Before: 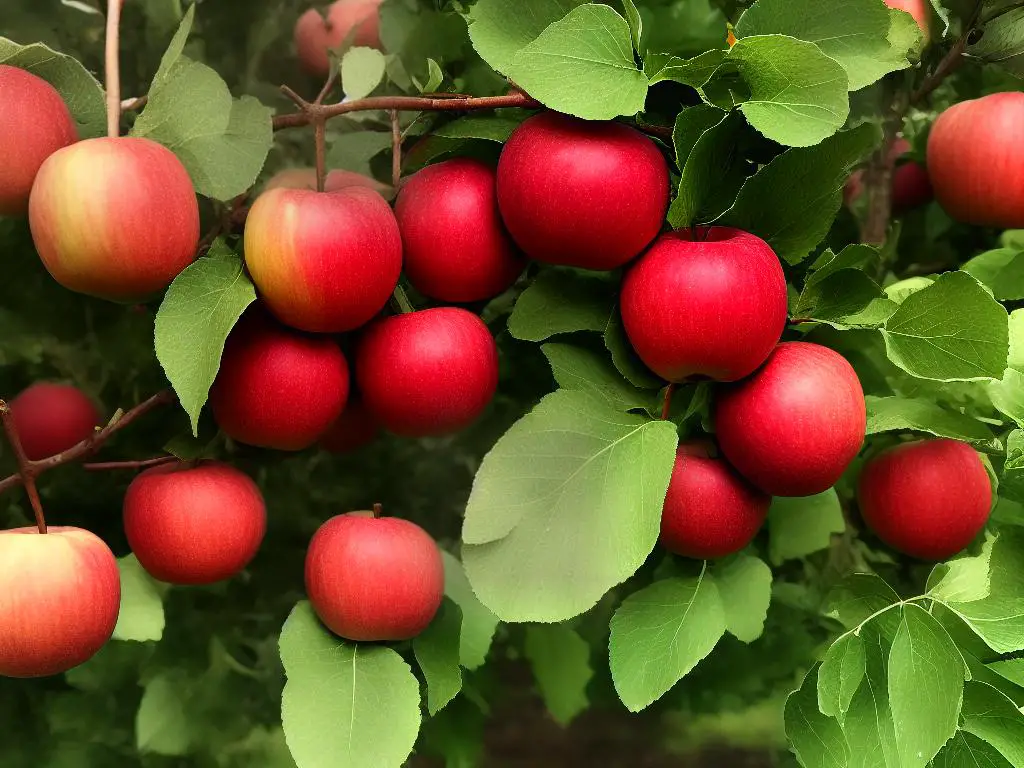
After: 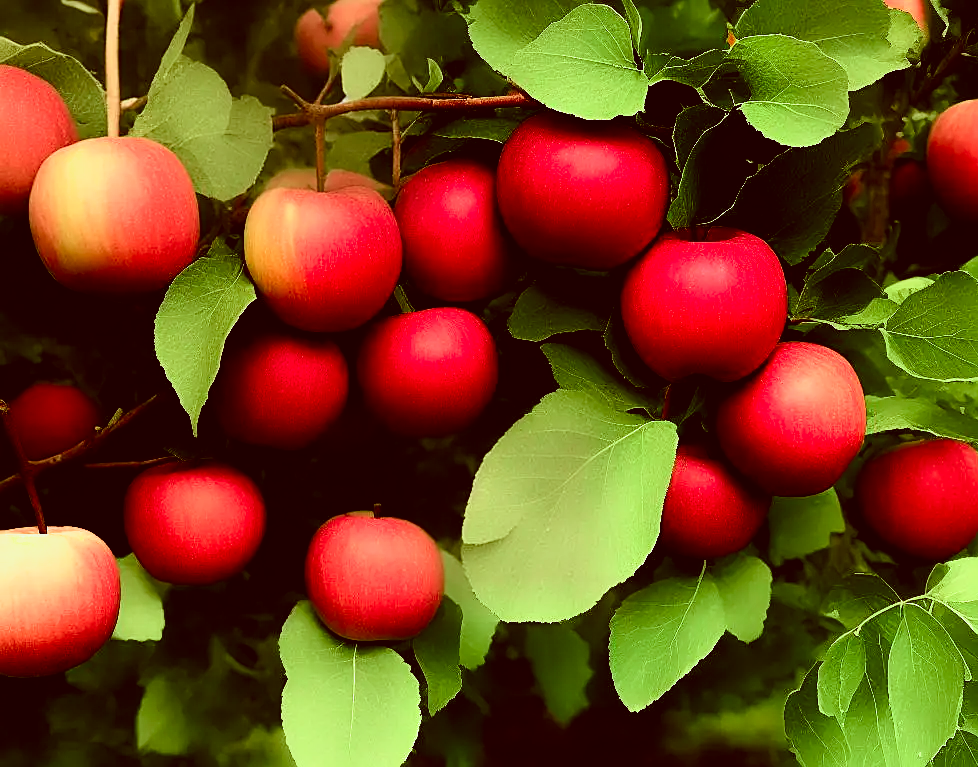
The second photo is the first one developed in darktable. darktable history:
color correction: highlights a* -6.15, highlights b* 9.5, shadows a* 10.21, shadows b* 23.18
sharpen: on, module defaults
contrast equalizer: octaves 7, y [[0.545, 0.572, 0.59, 0.59, 0.571, 0.545], [0.5 ×6], [0.5 ×6], [0 ×6], [0 ×6]], mix -0.988
filmic rgb: black relative exposure -8.26 EV, white relative exposure 2.2 EV, target white luminance 99.981%, hardness 7.13, latitude 75.07%, contrast 1.321, highlights saturation mix -2.09%, shadows ↔ highlights balance 30.74%, iterations of high-quality reconstruction 10
crop: right 4.449%, bottom 0.027%
contrast brightness saturation: contrast 0.101, brightness 0.015, saturation 0.016
tone curve: curves: ch0 [(0, 0) (0.058, 0.027) (0.214, 0.183) (0.304, 0.288) (0.51, 0.549) (0.658, 0.7) (0.741, 0.775) (0.844, 0.866) (0.986, 0.957)]; ch1 [(0, 0) (0.172, 0.123) (0.312, 0.296) (0.437, 0.429) (0.471, 0.469) (0.502, 0.5) (0.513, 0.515) (0.572, 0.603) (0.617, 0.653) (0.68, 0.724) (0.889, 0.924) (1, 1)]; ch2 [(0, 0) (0.411, 0.424) (0.489, 0.49) (0.502, 0.5) (0.517, 0.519) (0.549, 0.578) (0.604, 0.628) (0.693, 0.686) (1, 1)], color space Lab, independent channels, preserve colors none
